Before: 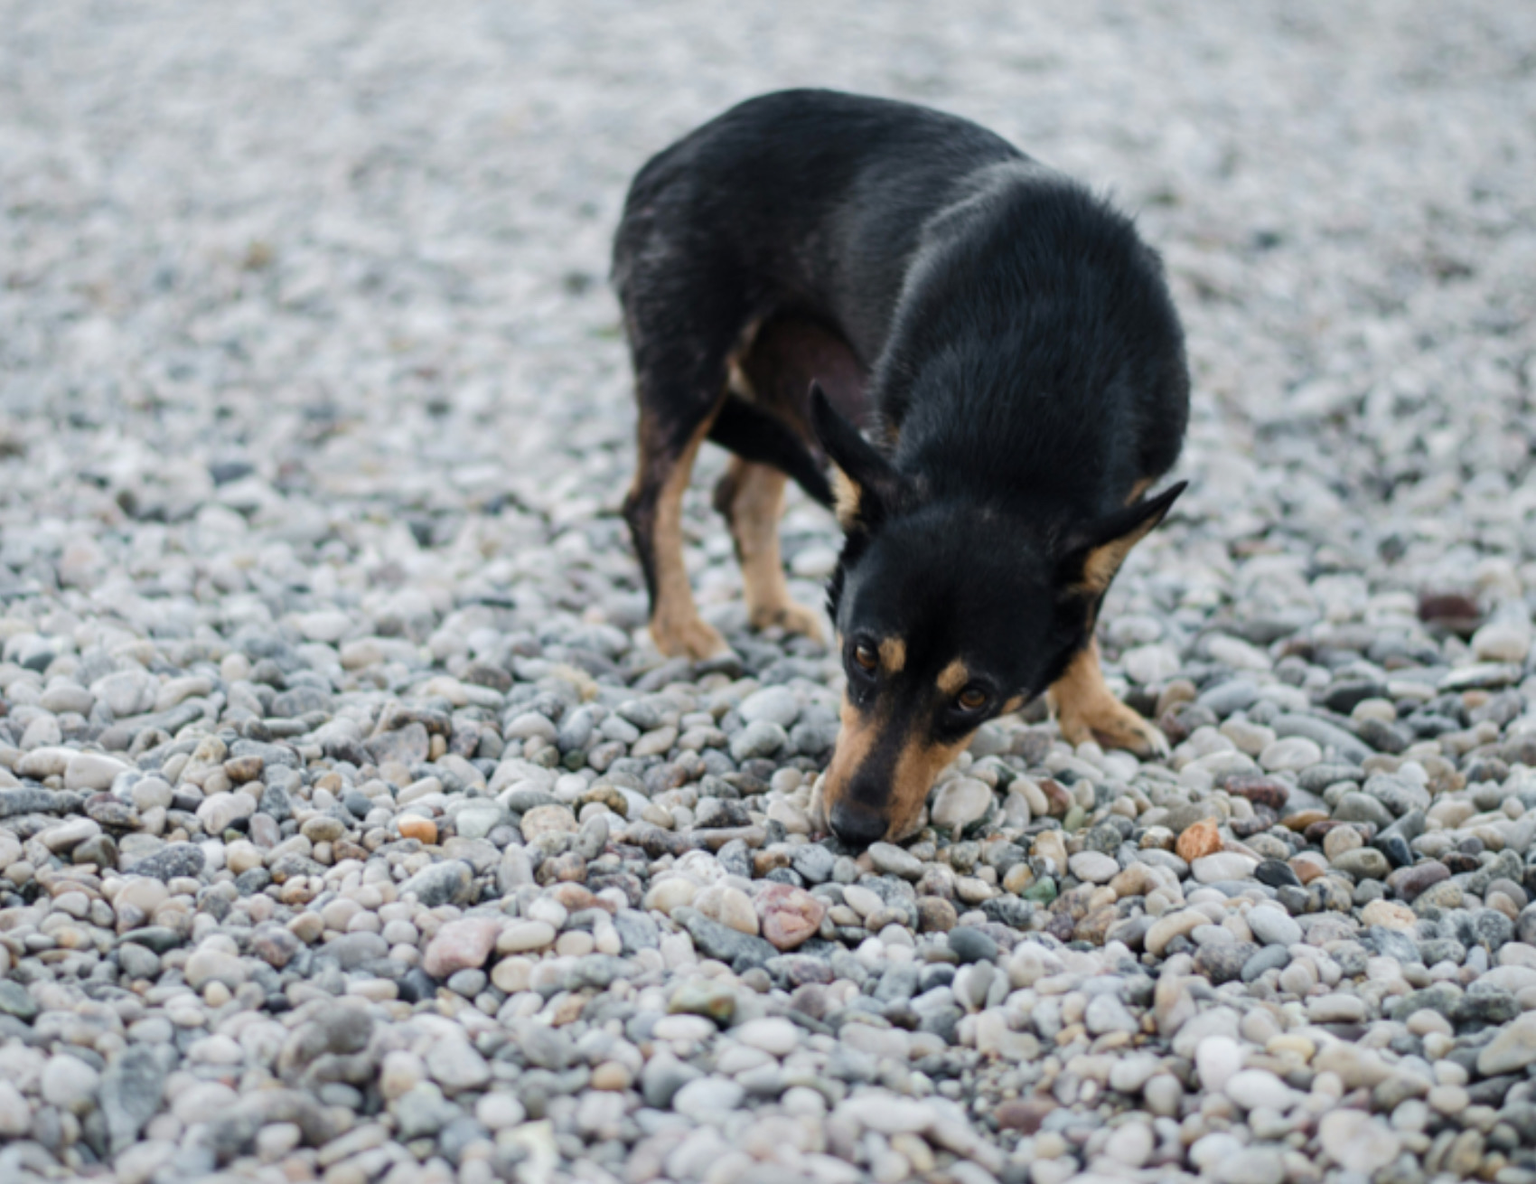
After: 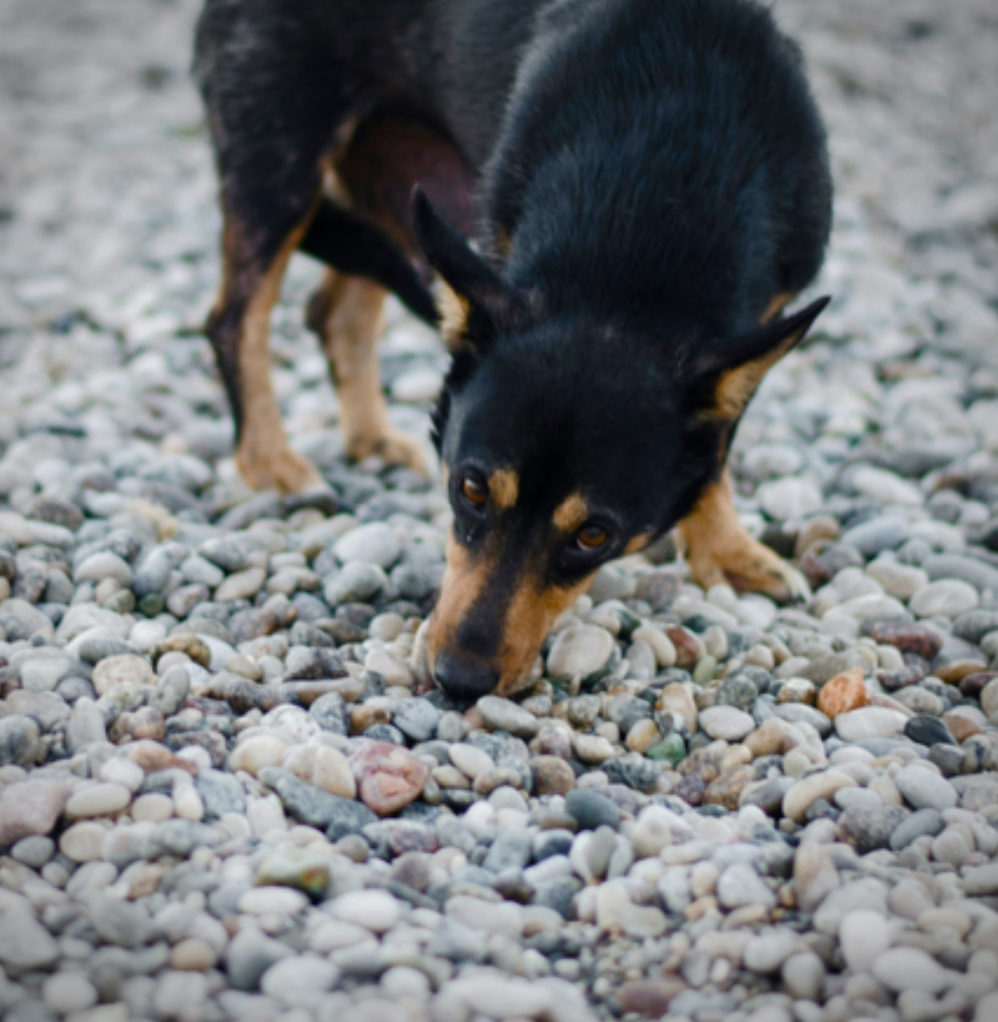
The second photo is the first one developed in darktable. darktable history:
crop and rotate: left 28.488%, top 18.072%, right 12.784%, bottom 3.848%
color balance rgb: white fulcrum 0.079 EV, perceptual saturation grading › global saturation 25.191%, perceptual saturation grading › highlights -50.11%, perceptual saturation grading › shadows 30.456%, global vibrance 20%
vignetting: on, module defaults
